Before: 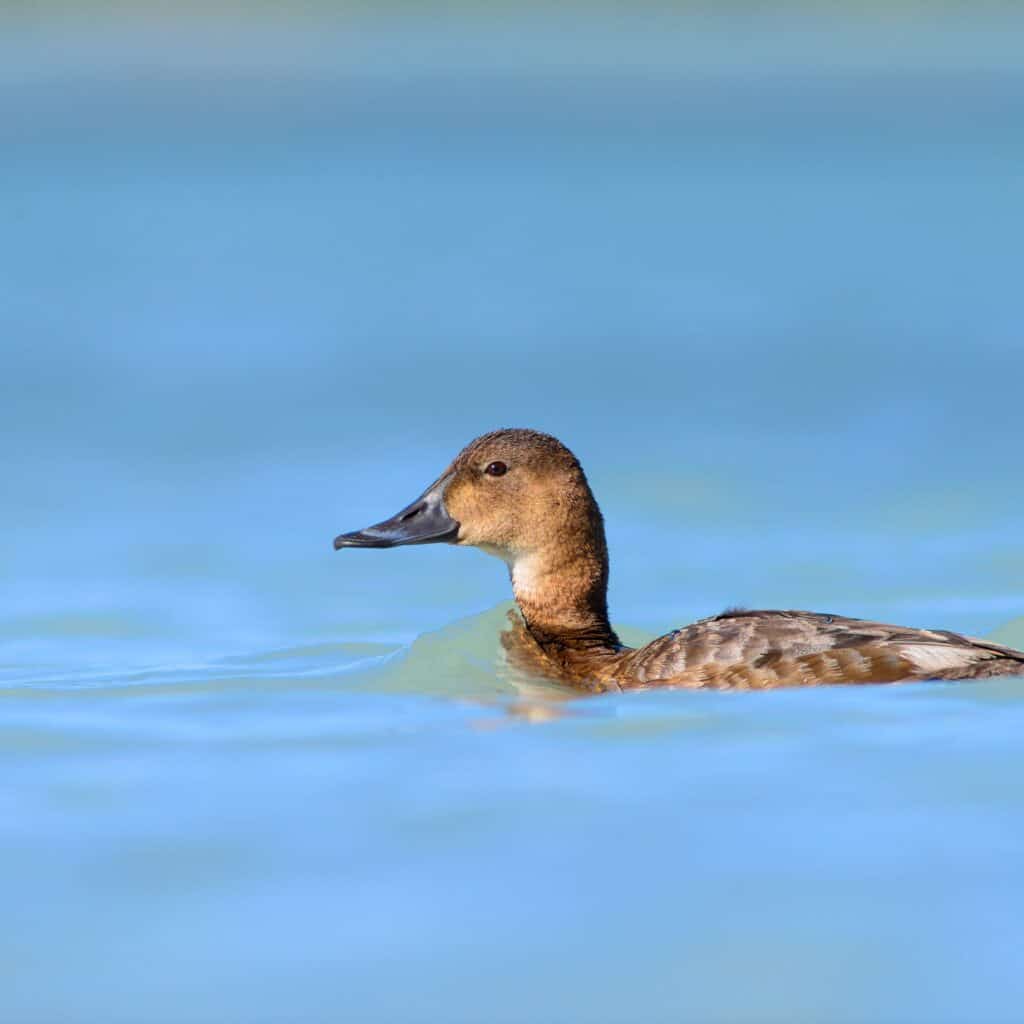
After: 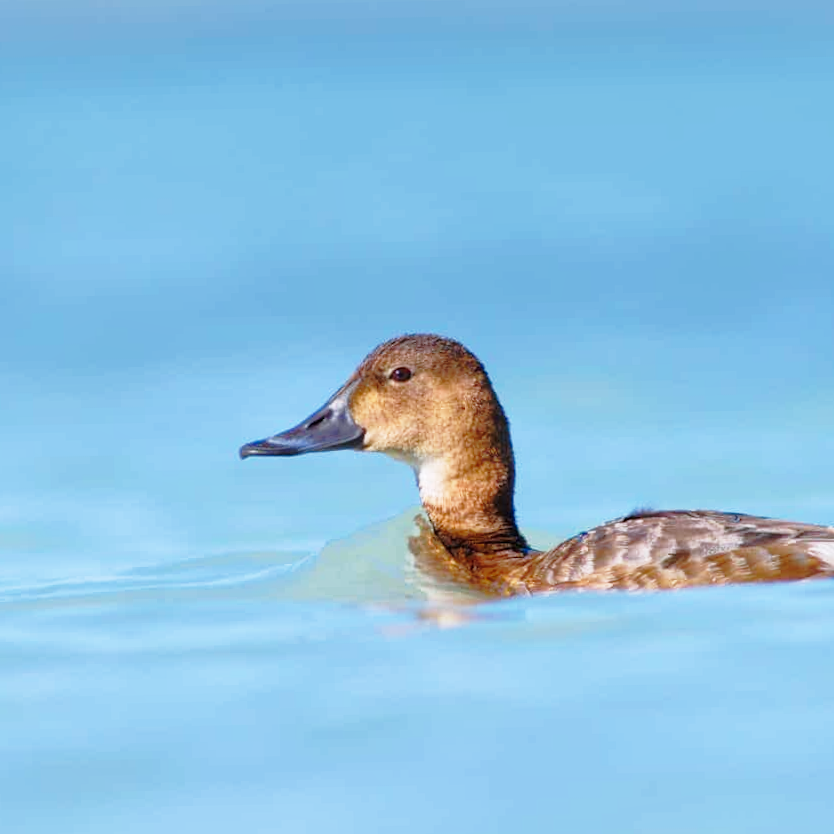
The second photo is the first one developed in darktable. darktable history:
rotate and perspective: rotation -1.17°, automatic cropping off
crop and rotate: left 10.071%, top 10.071%, right 10.02%, bottom 10.02%
exposure: exposure -0.04 EV, compensate highlight preservation false
base curve: curves: ch0 [(0, 0) (0.028, 0.03) (0.121, 0.232) (0.46, 0.748) (0.859, 0.968) (1, 1)], preserve colors none
color calibration: illuminant as shot in camera, x 0.358, y 0.373, temperature 4628.91 K
shadows and highlights: on, module defaults
